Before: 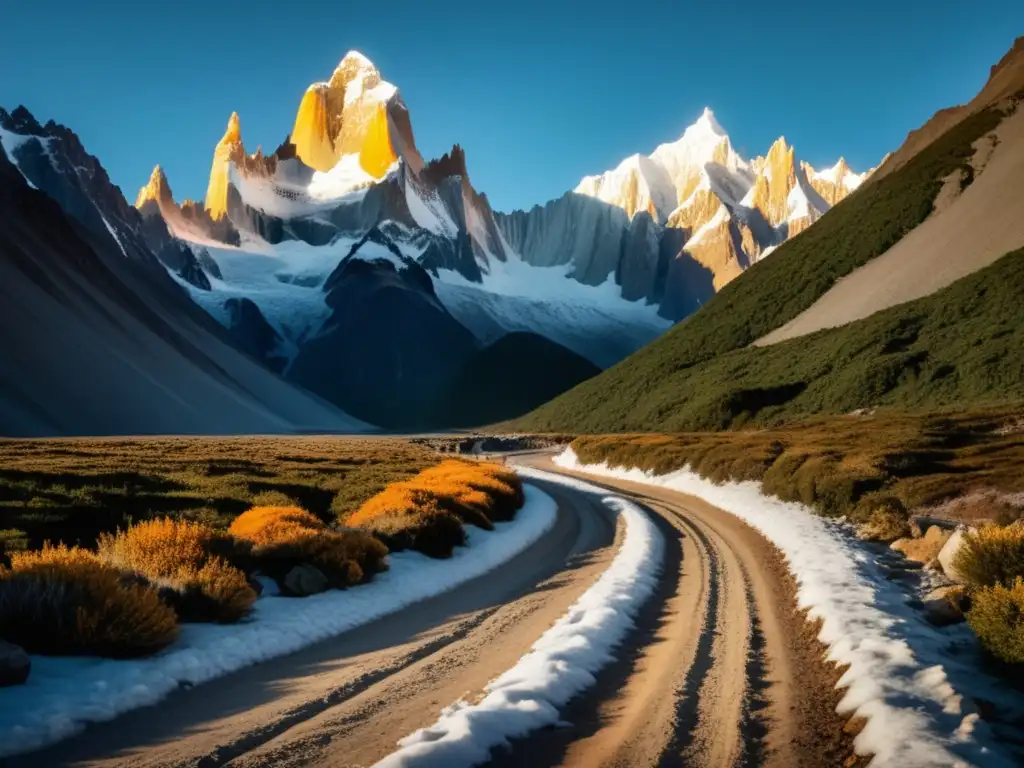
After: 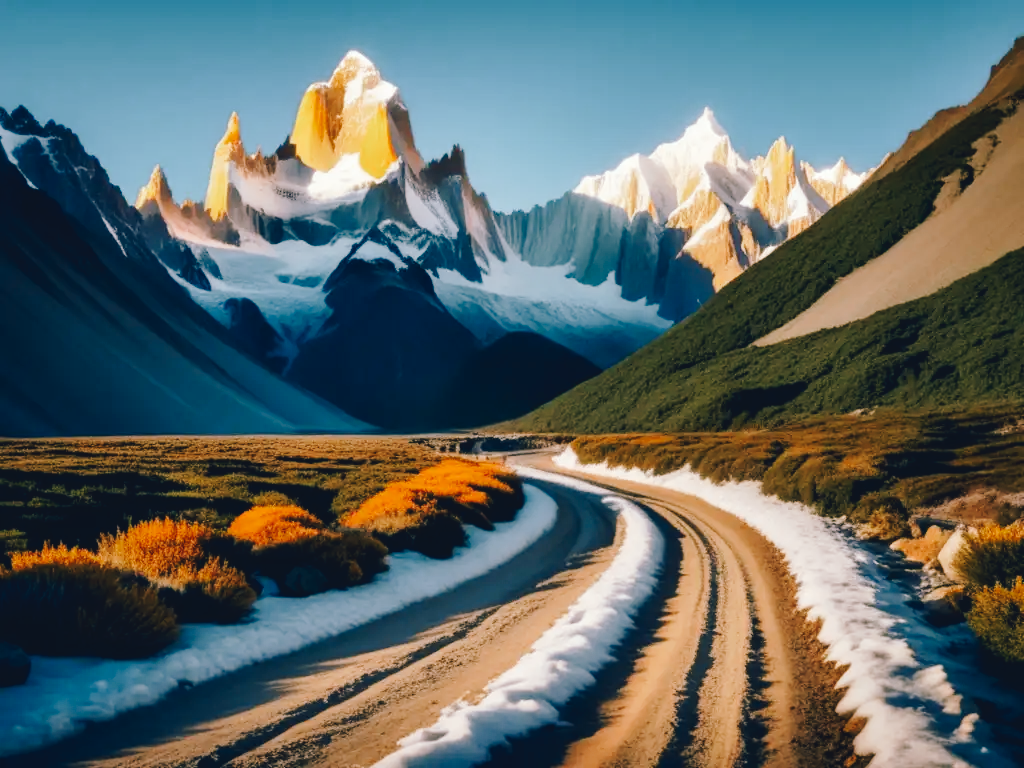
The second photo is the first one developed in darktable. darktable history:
tone curve: curves: ch0 [(0, 0) (0.003, 0.047) (0.011, 0.05) (0.025, 0.053) (0.044, 0.057) (0.069, 0.062) (0.1, 0.084) (0.136, 0.115) (0.177, 0.159) (0.224, 0.216) (0.277, 0.289) (0.335, 0.382) (0.399, 0.474) (0.468, 0.561) (0.543, 0.636) (0.623, 0.705) (0.709, 0.778) (0.801, 0.847) (0.898, 0.916) (1, 1)], preserve colors none
color look up table: target L [93.27, 94.24, 89.03, 82.97, 84.54, 66.42, 60.79, 62.73, 42.32, 38.99, 23.43, 200.7, 88.63, 80.77, 64.72, 58.62, 58.27, 53.07, 53.29, 54.09, 48.66, 39.55, 30.58, 22.2, 17.61, 2.089, 96.45, 78.4, 75.52, 81.61, 79, 56.35, 69.86, 56.43, 55.16, 52.1, 53.61, 28.37, 35.62, 26.07, 6.365, 88.46, 90.35, 76.61, 68.45, 76.08, 69.22, 39.35, 39.39], target a [-4.757, -14.77, -22.07, -7.901, -29.31, -25.49, -50.42, -19.78, -16.81, -30.08, -20.34, 0, 6.916, 3.34, 48.51, 56.69, 16.58, 35.86, 71.11, 63.28, 70.02, 54.33, 4.401, 33.33, 5.561, -4.077, 3.718, 33.26, 40.29, 21.32, 38.61, 69.29, 8.324, 26.33, 14.02, 49.28, 41.31, 30.13, 19.31, 13.92, 6.818, -24.55, -12.4, -25.84, 1.192, -5.994, -16.85, -22.09, -11.63], target b [29.74, 46.31, 27.54, 10.85, 7.073, 45.1, 34.63, 11.22, 27.73, 19.62, 8.947, 0, 27.03, 63.47, 30.08, 59.32, 27.69, 47.38, 27.4, 18.44, 53.72, 36.63, 2.672, 4.551, 13.93, -17.09, -1.013, -0.476, -12.13, -19.19, -22.64, -4.925, -40.55, -9.887, -32.88, -23.82, -43.08, -15.25, -66.63, -47.01, -24.59, -13.86, -6.597, -8.242, -2.343, -26.51, -19.02, -4.402, -29], num patches 49
